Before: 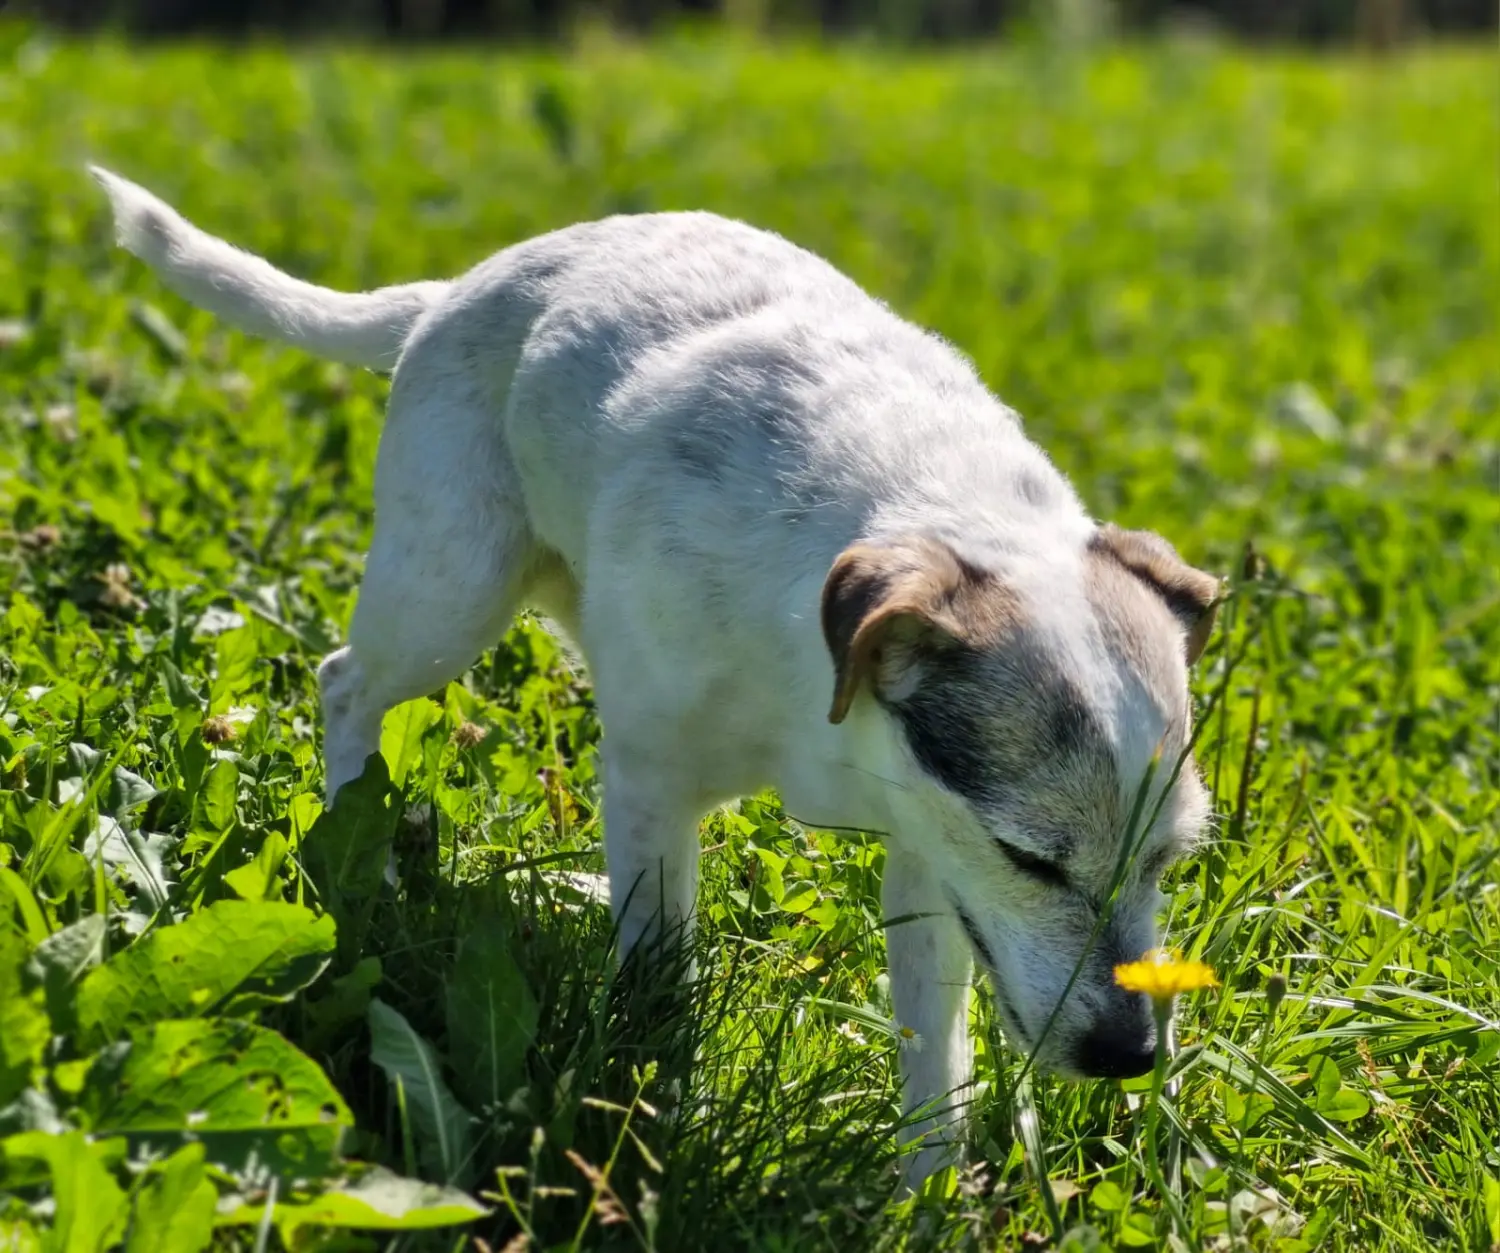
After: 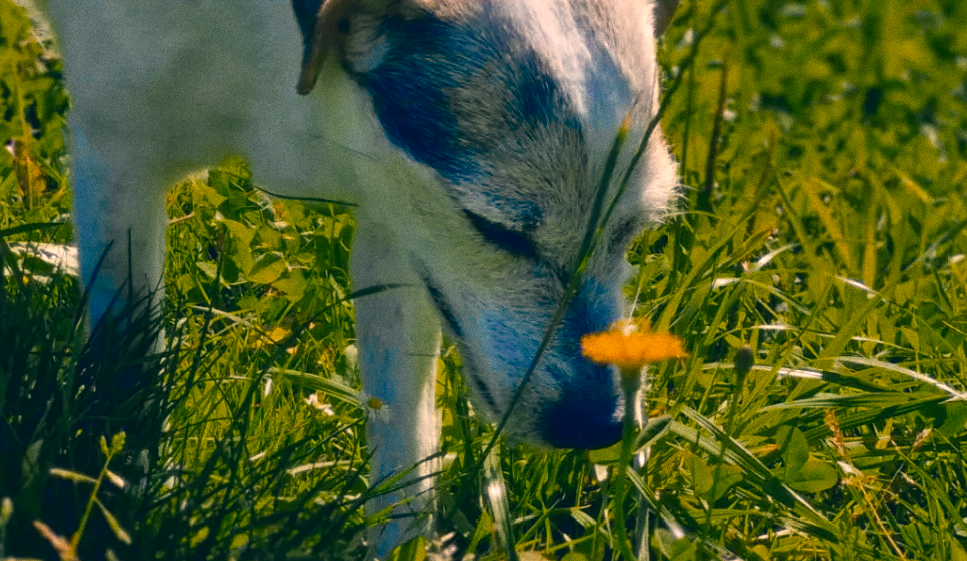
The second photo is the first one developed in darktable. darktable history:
color zones: curves: ch0 [(0, 0.553) (0.123, 0.58) (0.23, 0.419) (0.468, 0.155) (0.605, 0.132) (0.723, 0.063) (0.833, 0.172) (0.921, 0.468)]; ch1 [(0.025, 0.645) (0.229, 0.584) (0.326, 0.551) (0.537, 0.446) (0.599, 0.911) (0.708, 1) (0.805, 0.944)]; ch2 [(0.086, 0.468) (0.254, 0.464) (0.638, 0.564) (0.702, 0.592) (0.768, 0.564)]
grain: coarseness 0.09 ISO
crop and rotate: left 35.509%, top 50.238%, bottom 4.934%
color correction: highlights a* 10.32, highlights b* 14.66, shadows a* -9.59, shadows b* -15.02
